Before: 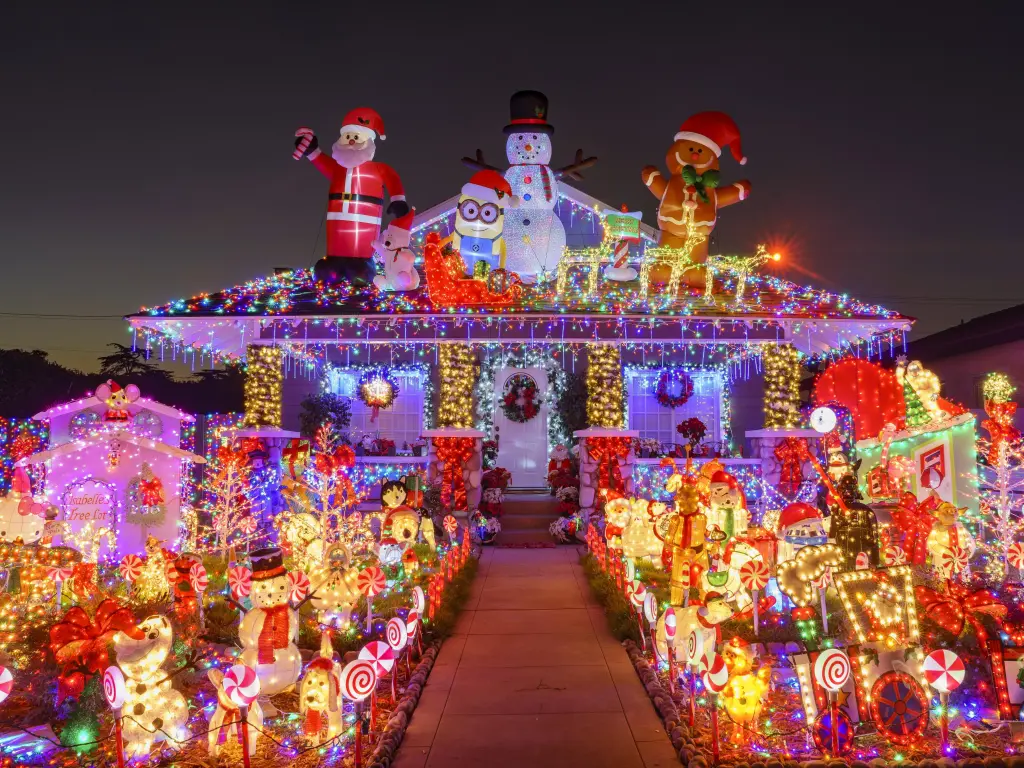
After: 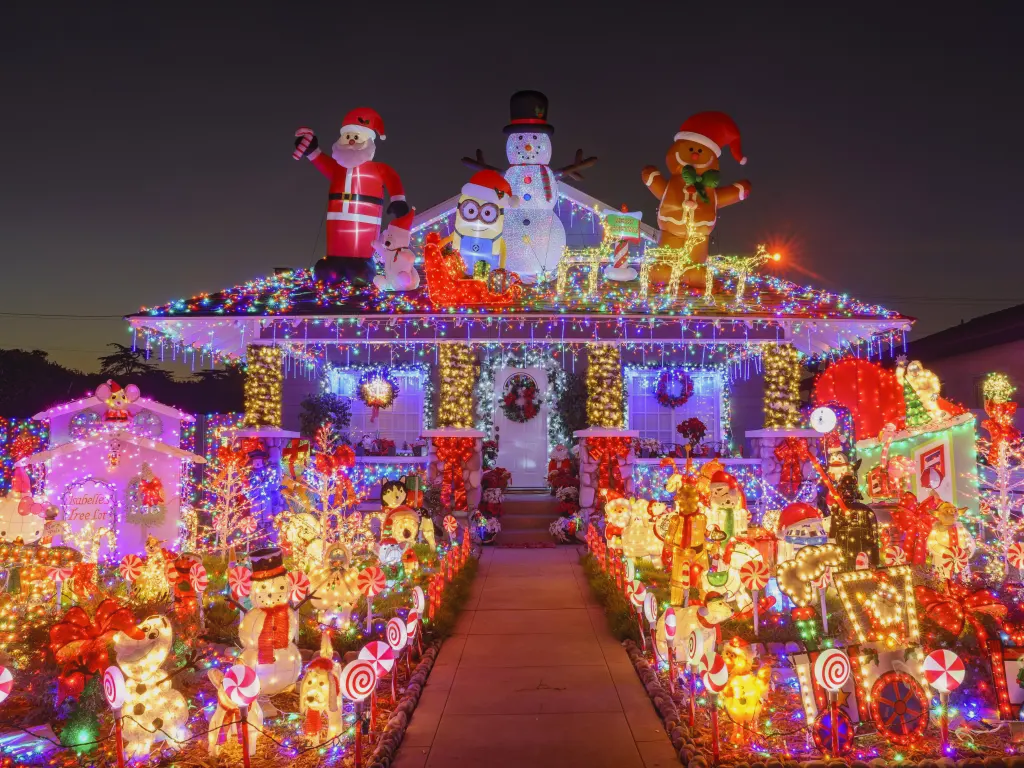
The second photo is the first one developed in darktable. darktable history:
contrast equalizer: y [[0.627 ×6], [0.563 ×6], [0 ×6], [0 ×6], [0 ×6]], mix -0.207
